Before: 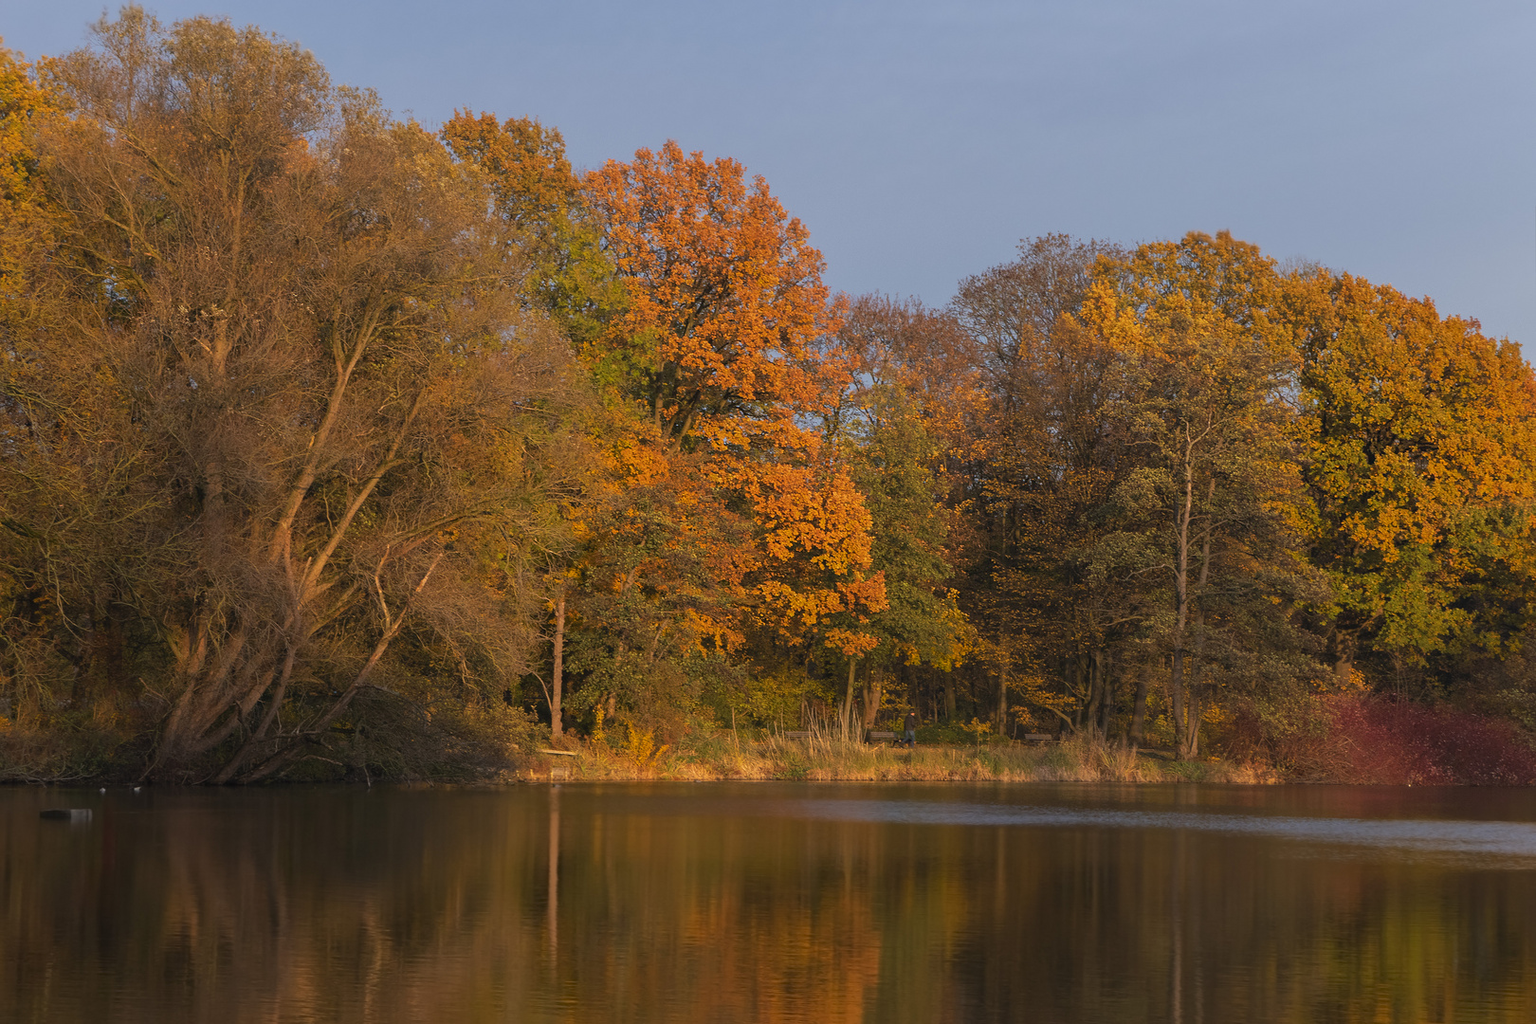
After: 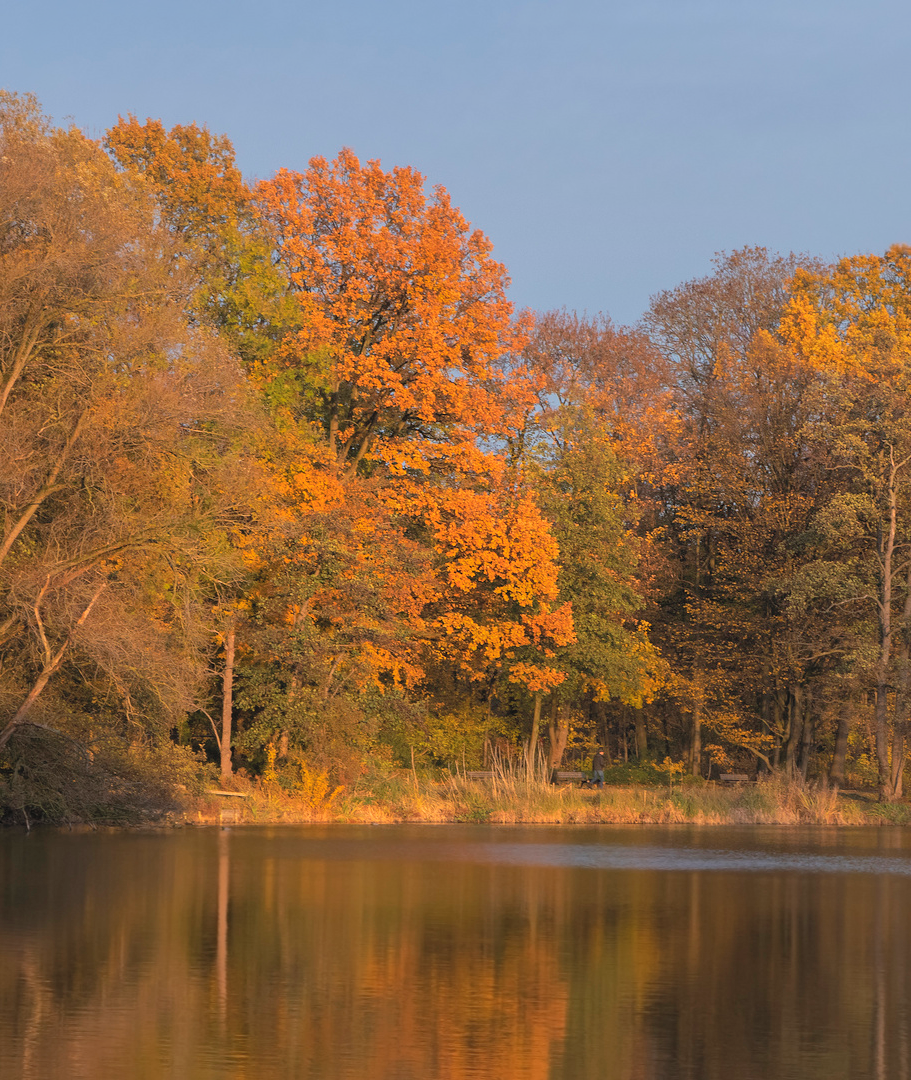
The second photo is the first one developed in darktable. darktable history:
tone equalizer: mask exposure compensation -0.493 EV
crop and rotate: left 22.336%, right 21.417%
shadows and highlights: shadows 11, white point adjustment 0.89, highlights -39.31
contrast brightness saturation: brightness 0.141
